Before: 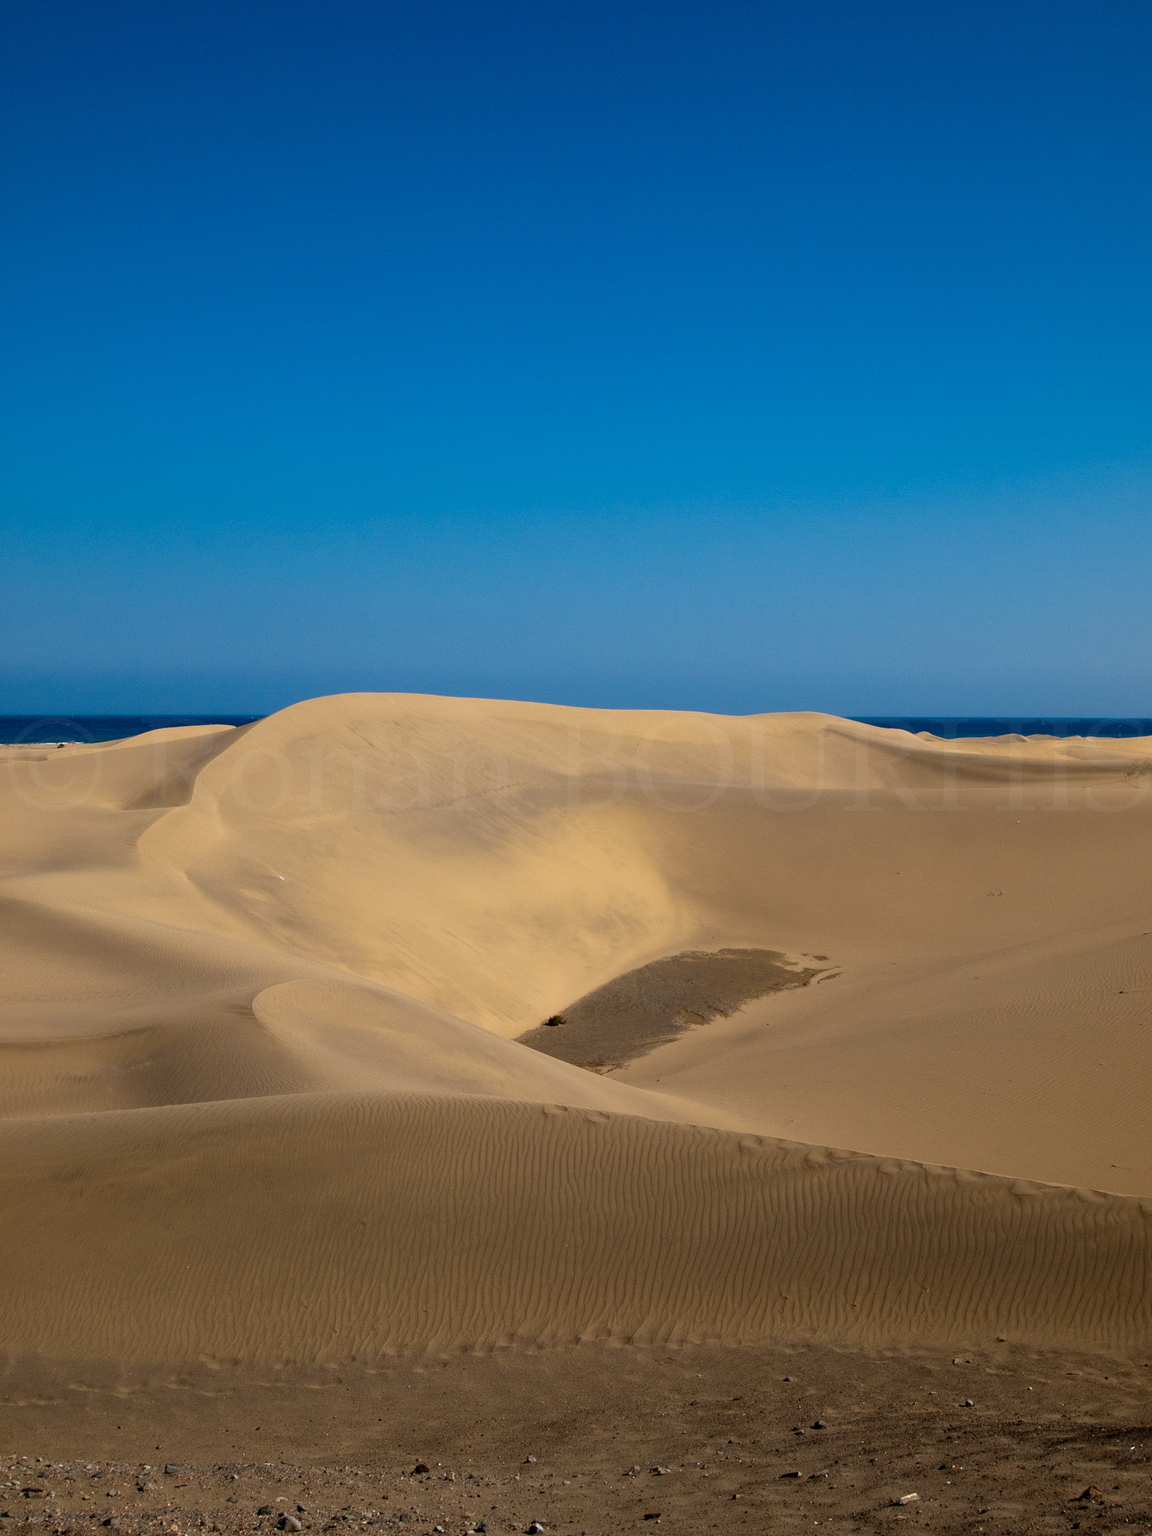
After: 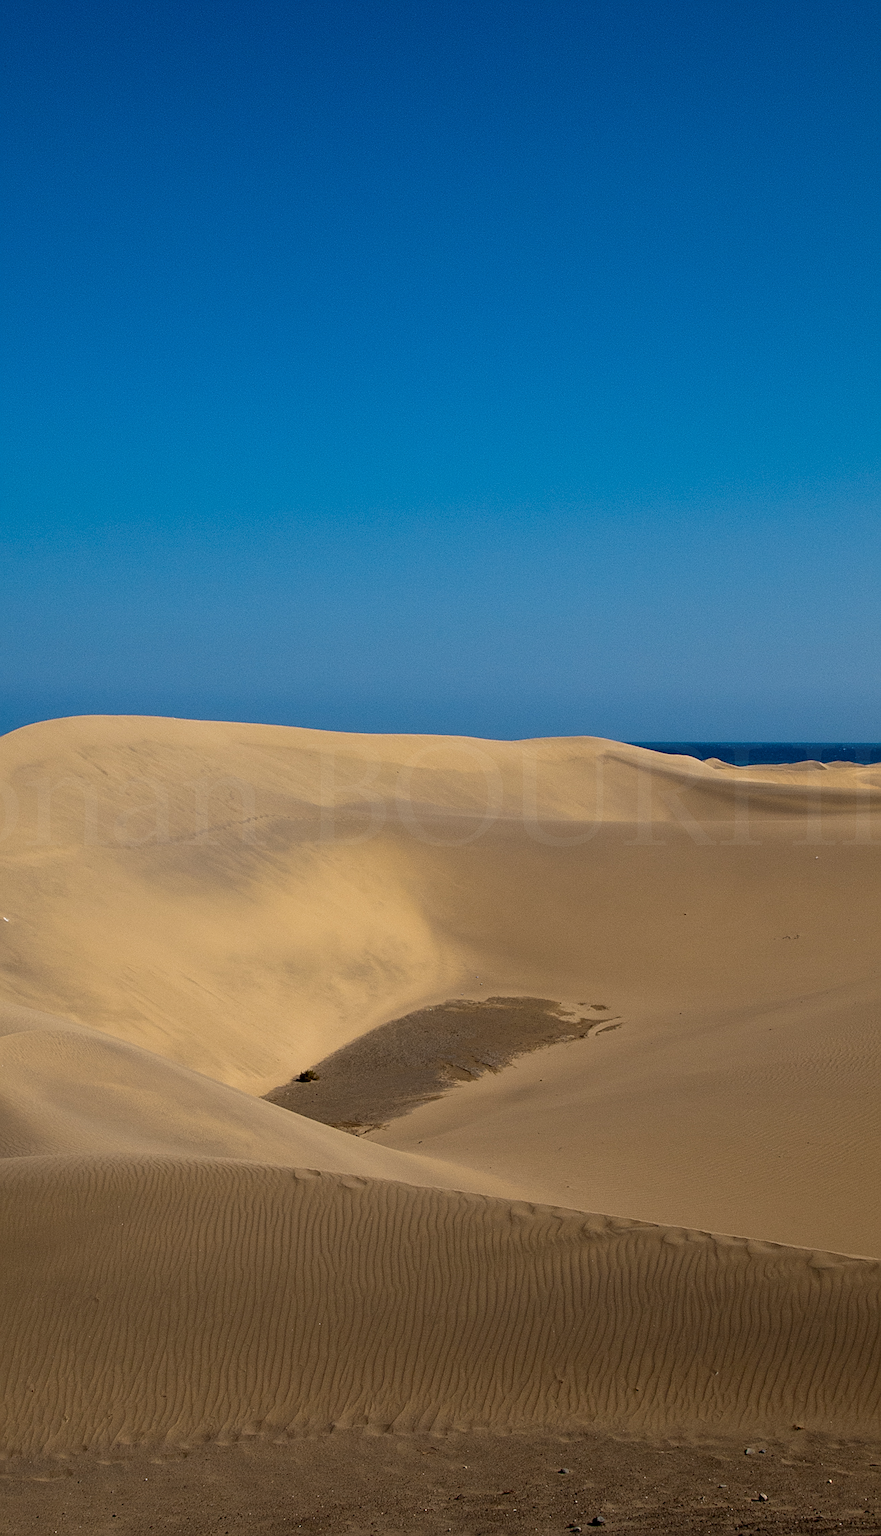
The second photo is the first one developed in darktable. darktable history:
sharpen: on, module defaults
base curve: curves: ch0 [(0, 0) (0.303, 0.277) (1, 1)]
crop and rotate: left 24.034%, top 2.838%, right 6.406%, bottom 6.299%
